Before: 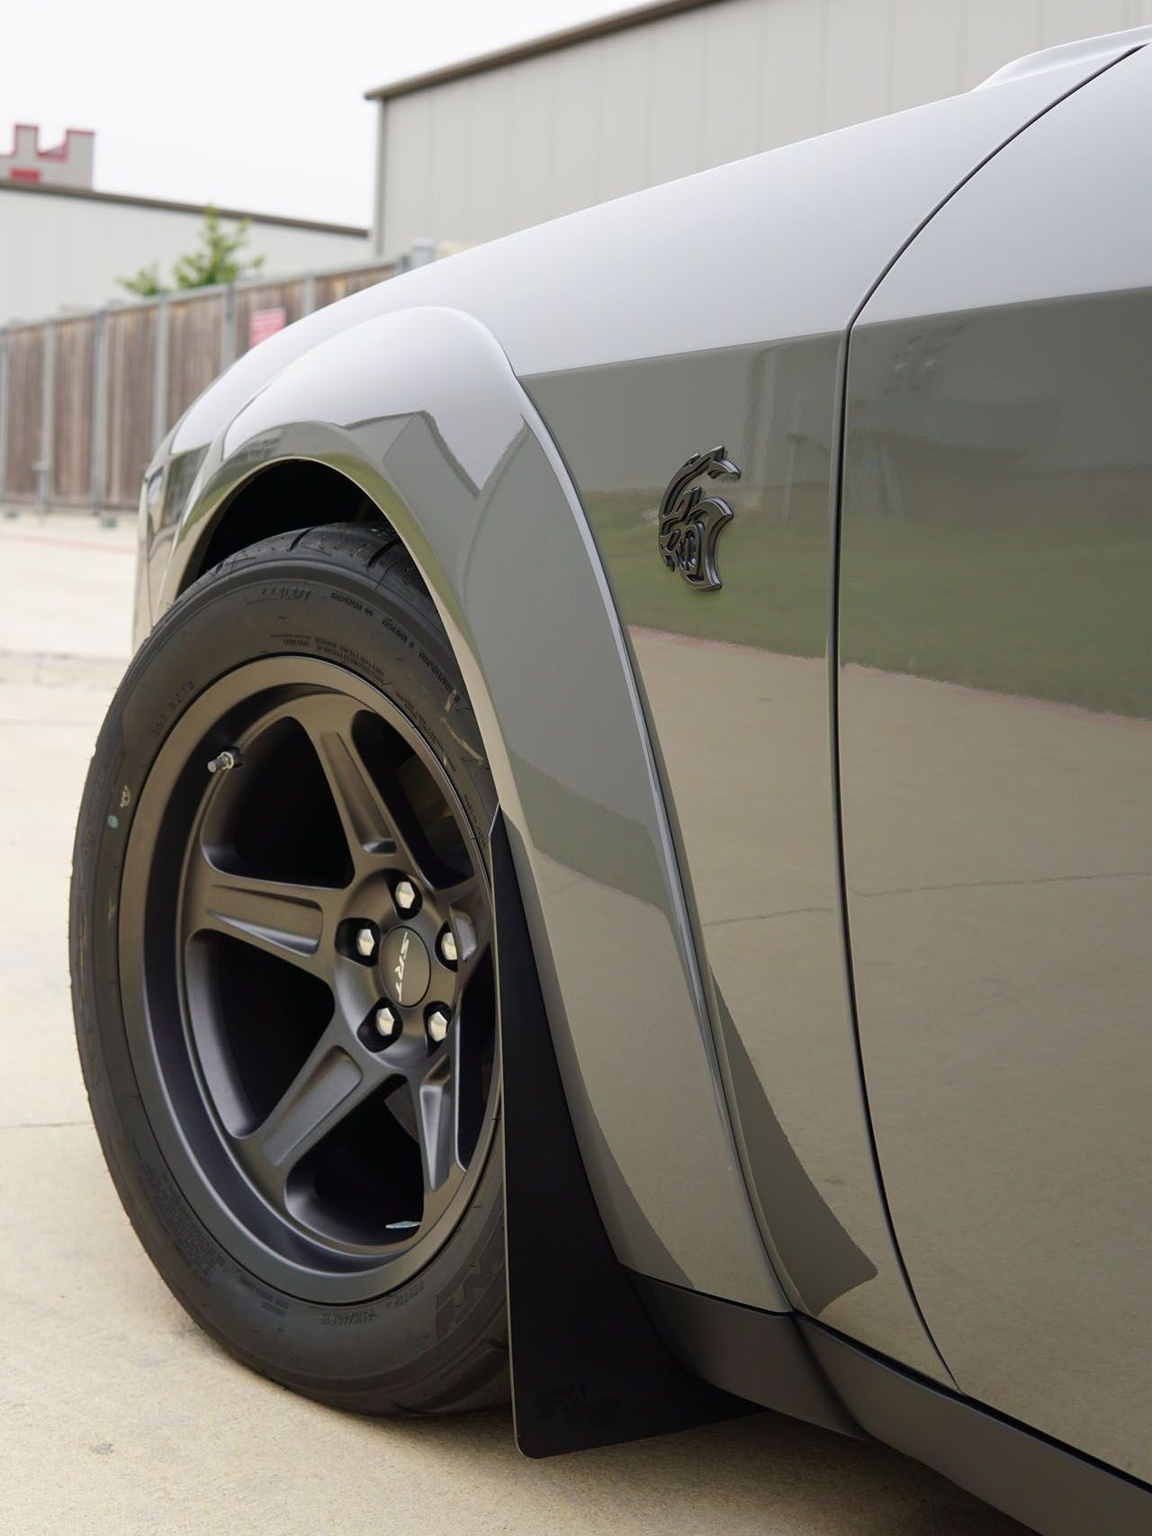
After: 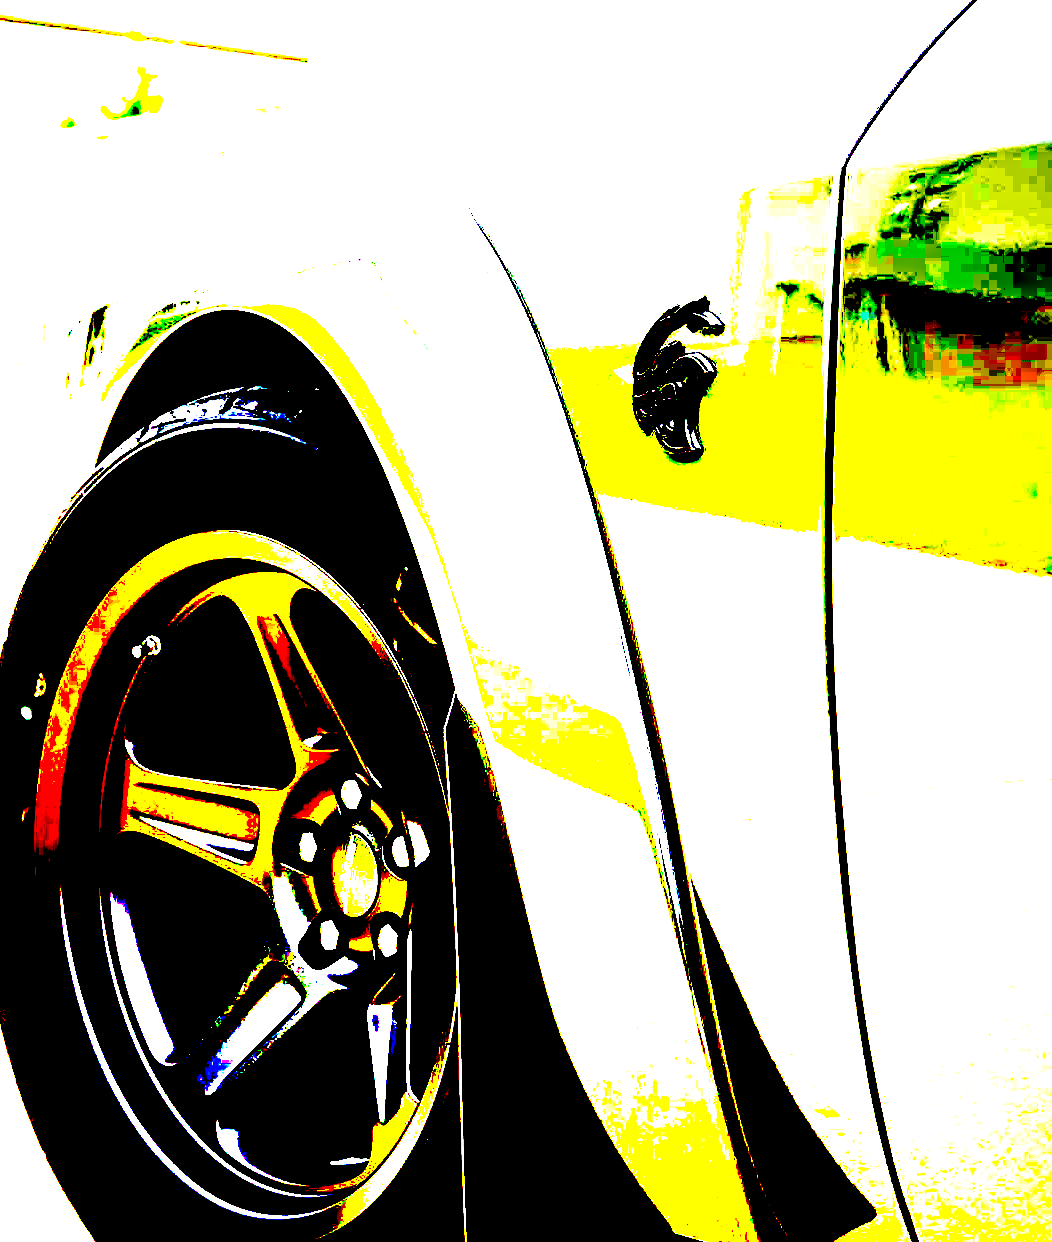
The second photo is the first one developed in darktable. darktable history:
exposure: black level correction 0.099, exposure 3.1 EV, compensate highlight preservation false
crop: left 7.792%, top 11.75%, right 9.977%, bottom 15.444%
haze removal: compatibility mode true, adaptive false
local contrast: highlights 105%, shadows 100%, detail 119%, midtone range 0.2
